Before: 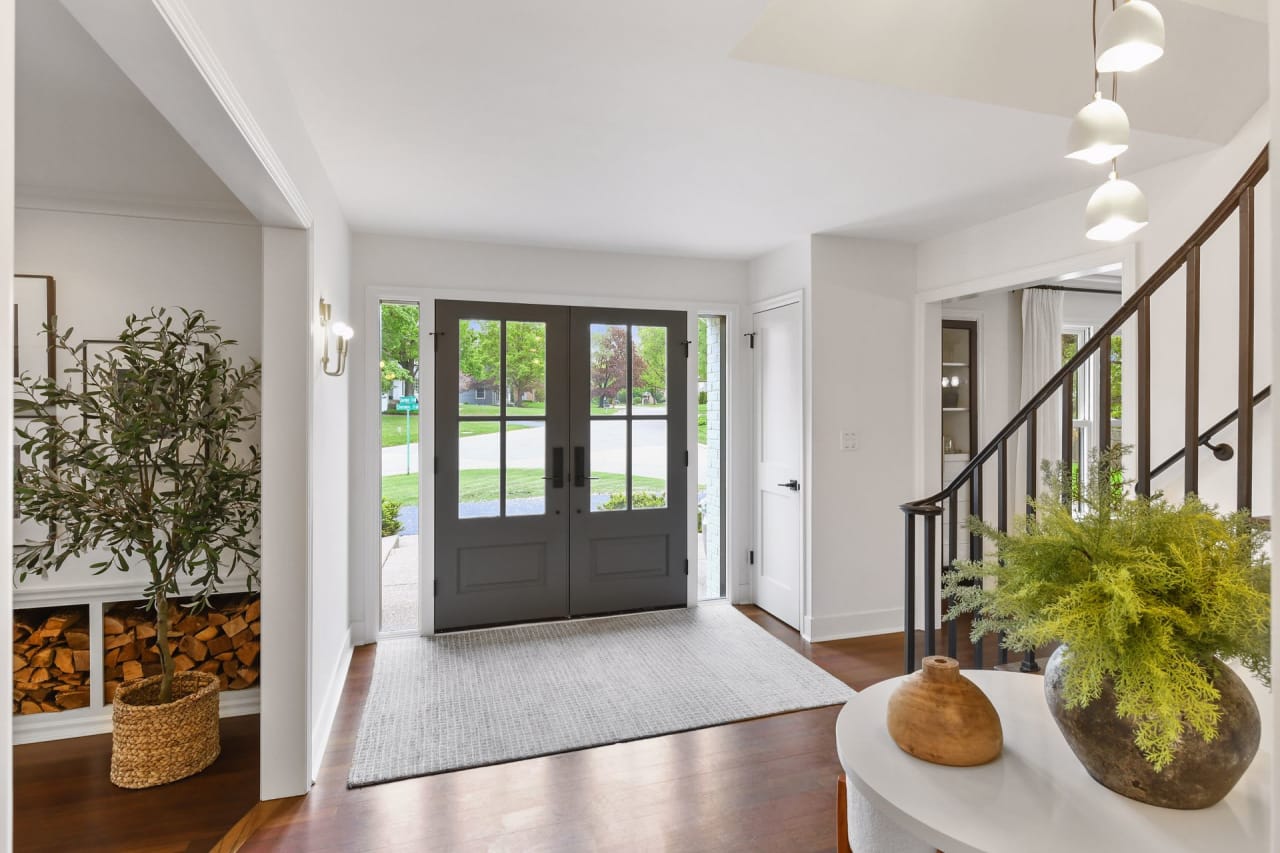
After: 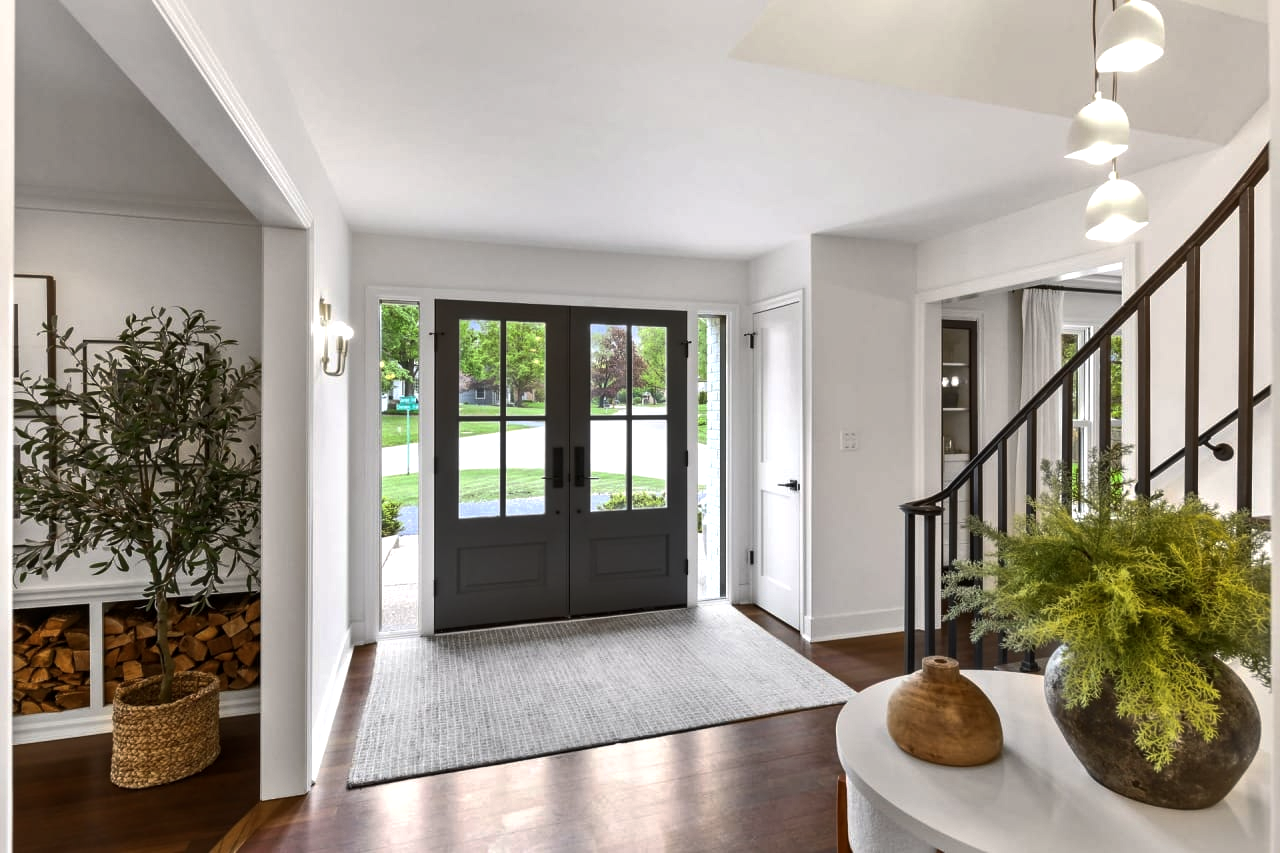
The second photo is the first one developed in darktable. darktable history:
local contrast: highlights 105%, shadows 100%, detail 119%, midtone range 0.2
color balance rgb: highlights gain › luminance 17.473%, perceptual saturation grading › global saturation 0.389%, perceptual brilliance grading › highlights 4.242%, perceptual brilliance grading › mid-tones -18.053%, perceptual brilliance grading › shadows -42.002%, global vibrance 6.745%, saturation formula JzAzBz (2021)
base curve: curves: ch0 [(0, 0) (0.74, 0.67) (1, 1)], preserve colors none
